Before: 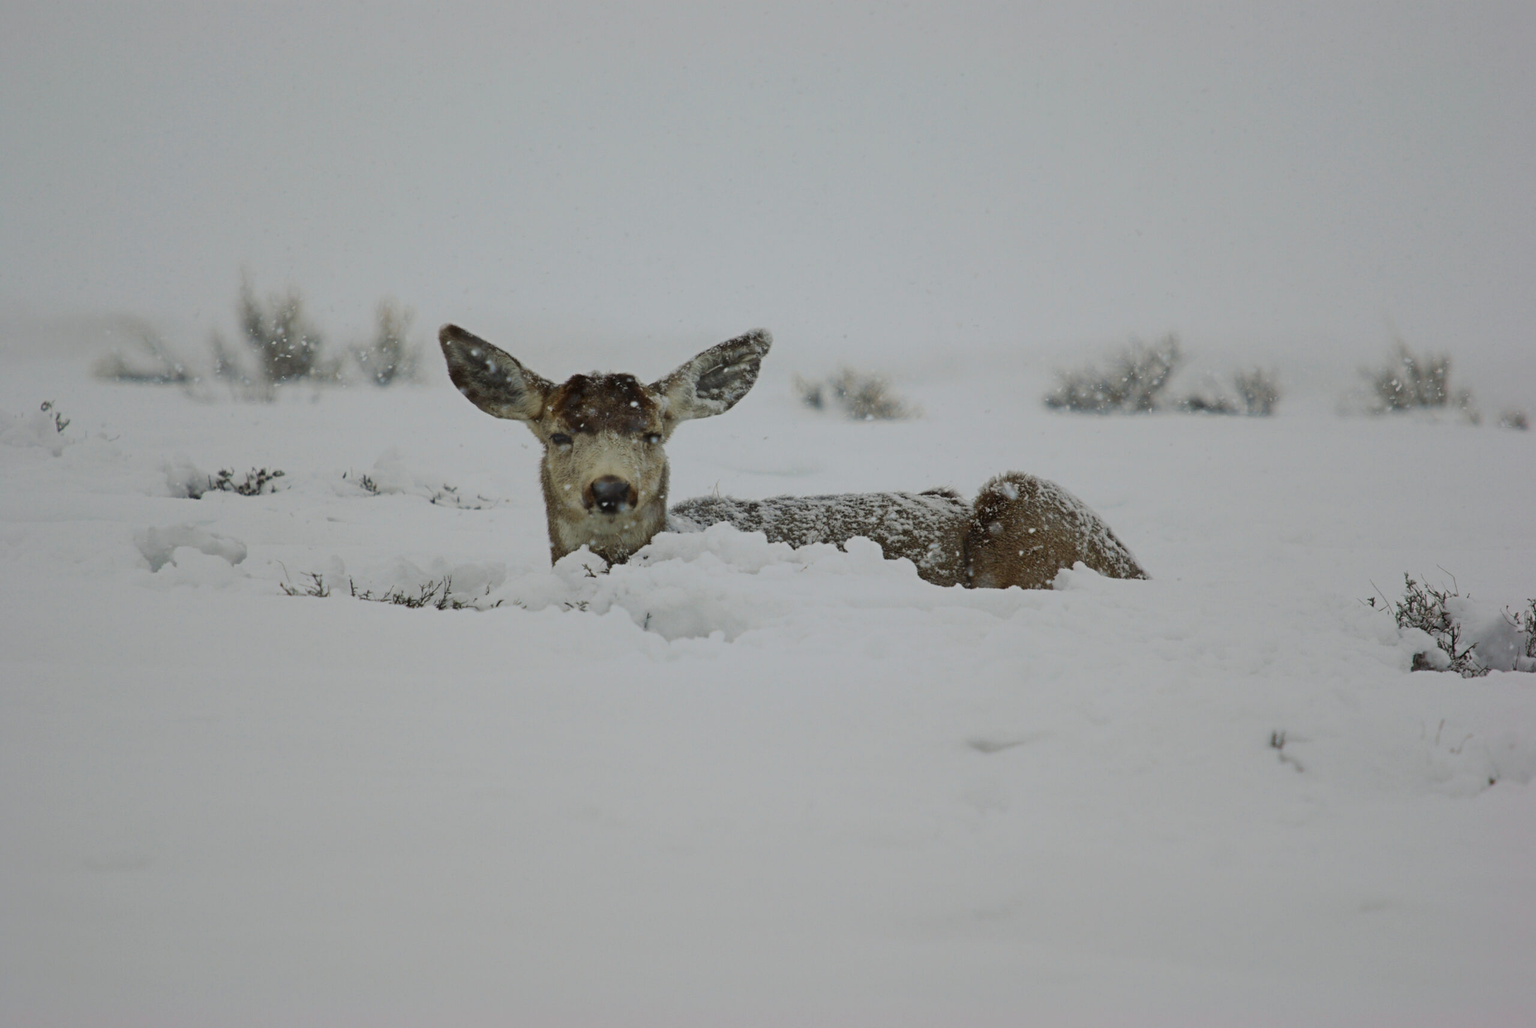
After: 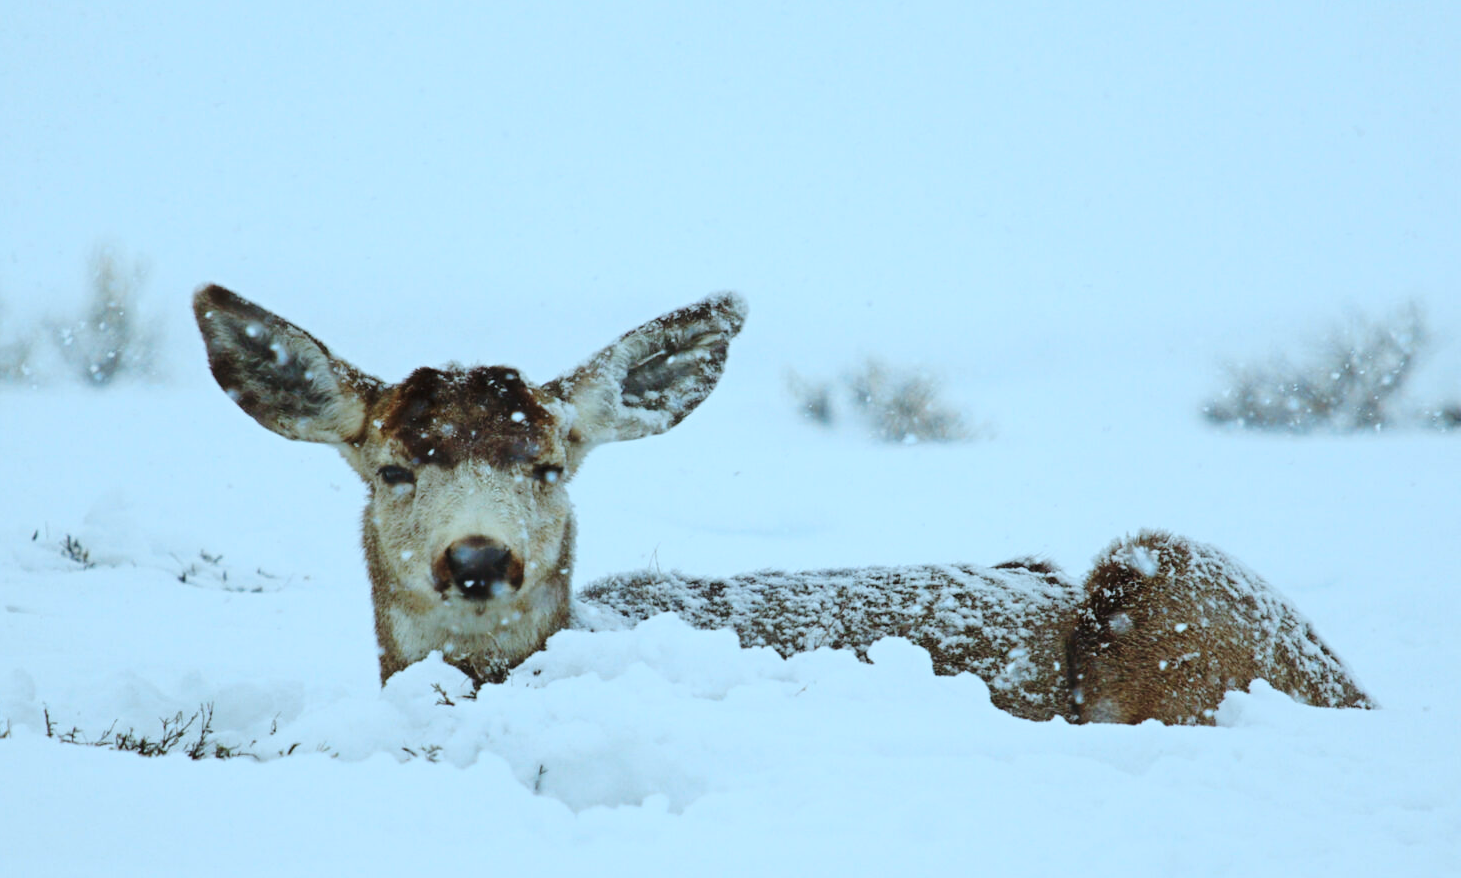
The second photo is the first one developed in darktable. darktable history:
crop: left 21.056%, top 15.033%, right 21.861%, bottom 33.702%
base curve: curves: ch0 [(0, 0) (0.028, 0.03) (0.121, 0.232) (0.46, 0.748) (0.859, 0.968) (1, 1)], preserve colors none
exposure: exposure 0.153 EV, compensate highlight preservation false
color correction: highlights a* -10.42, highlights b* -19.68
